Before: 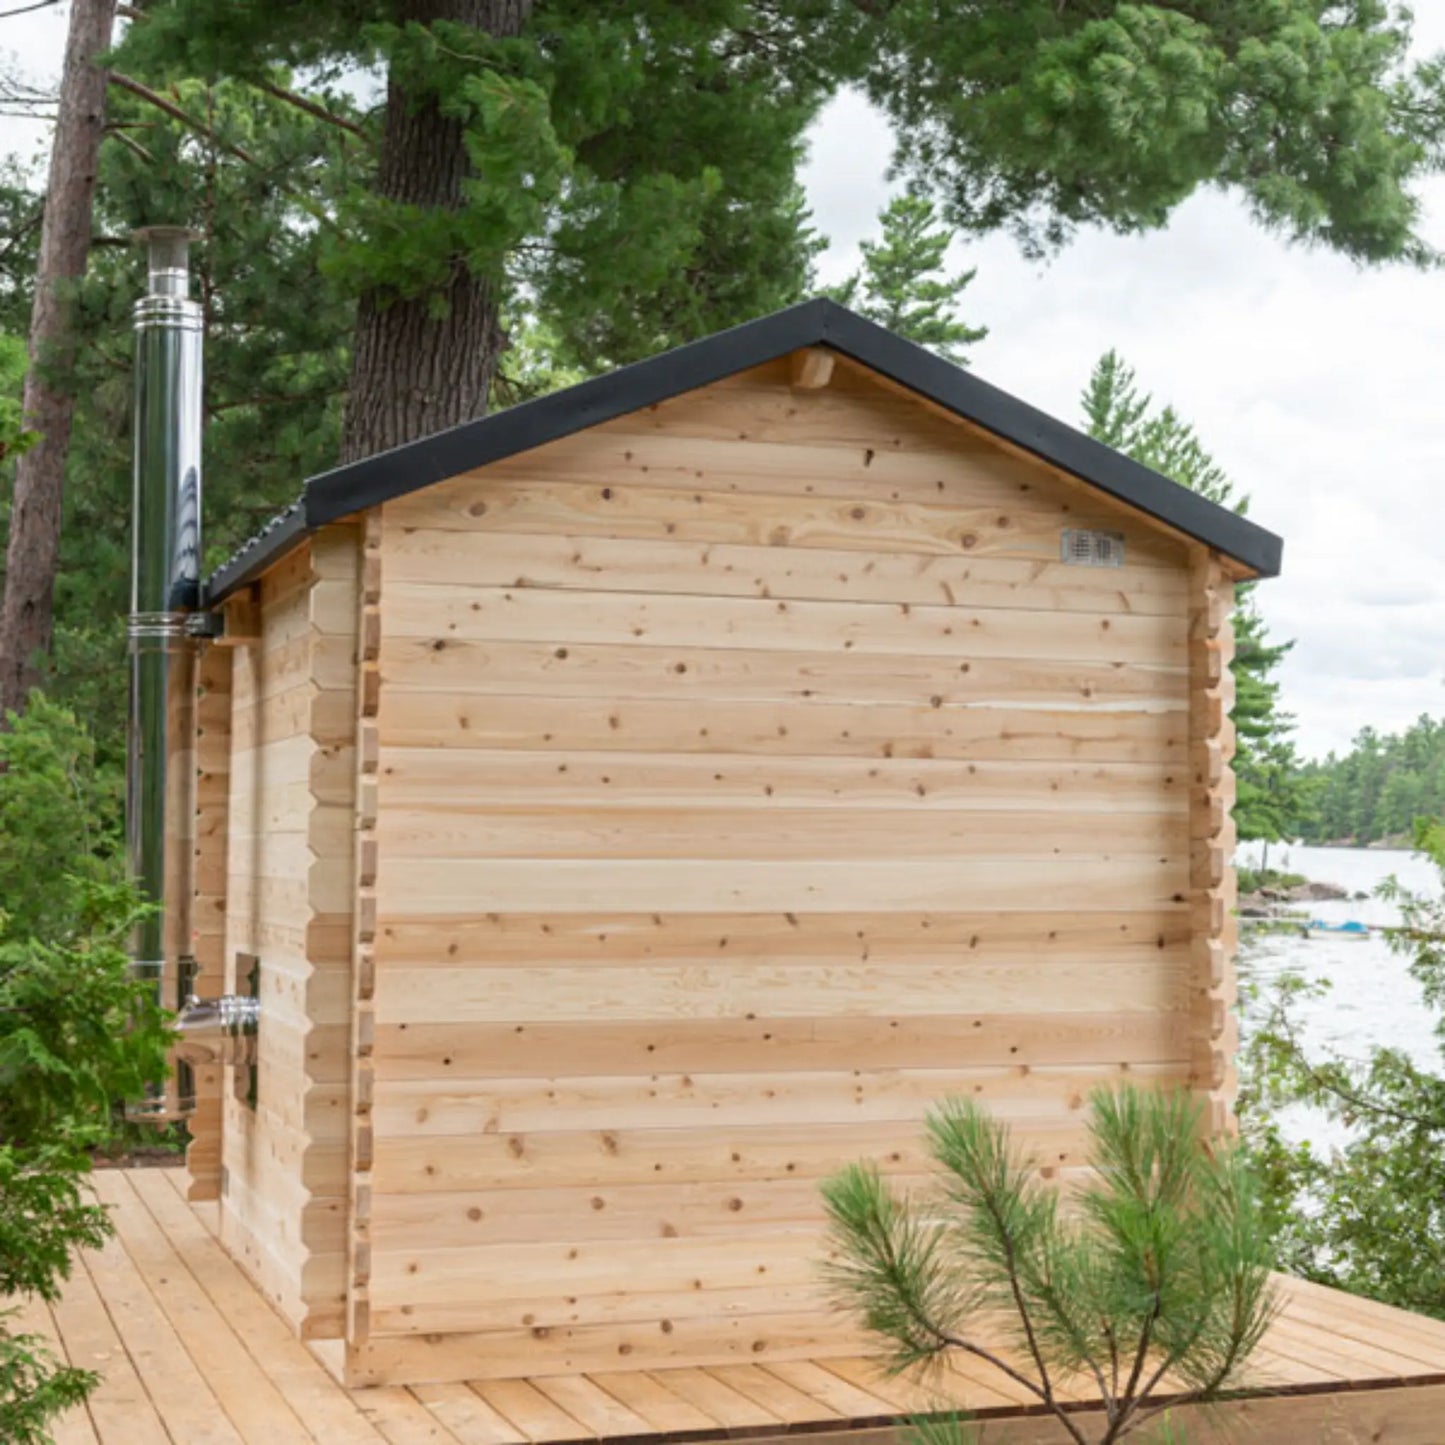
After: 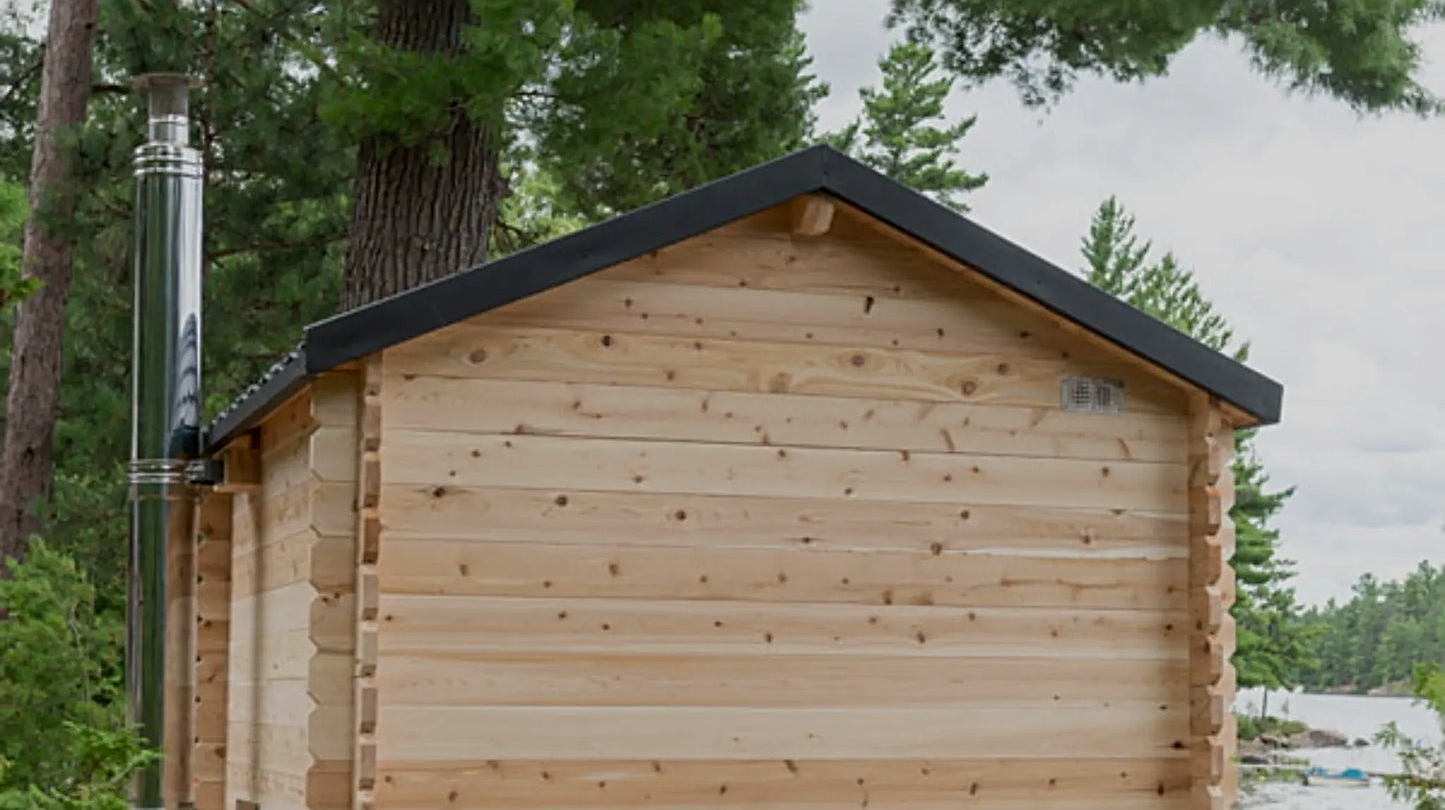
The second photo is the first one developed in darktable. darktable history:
crop and rotate: top 10.605%, bottom 33.274%
exposure: exposure -0.582 EV, compensate highlight preservation false
sharpen: radius 2.543, amount 0.636
